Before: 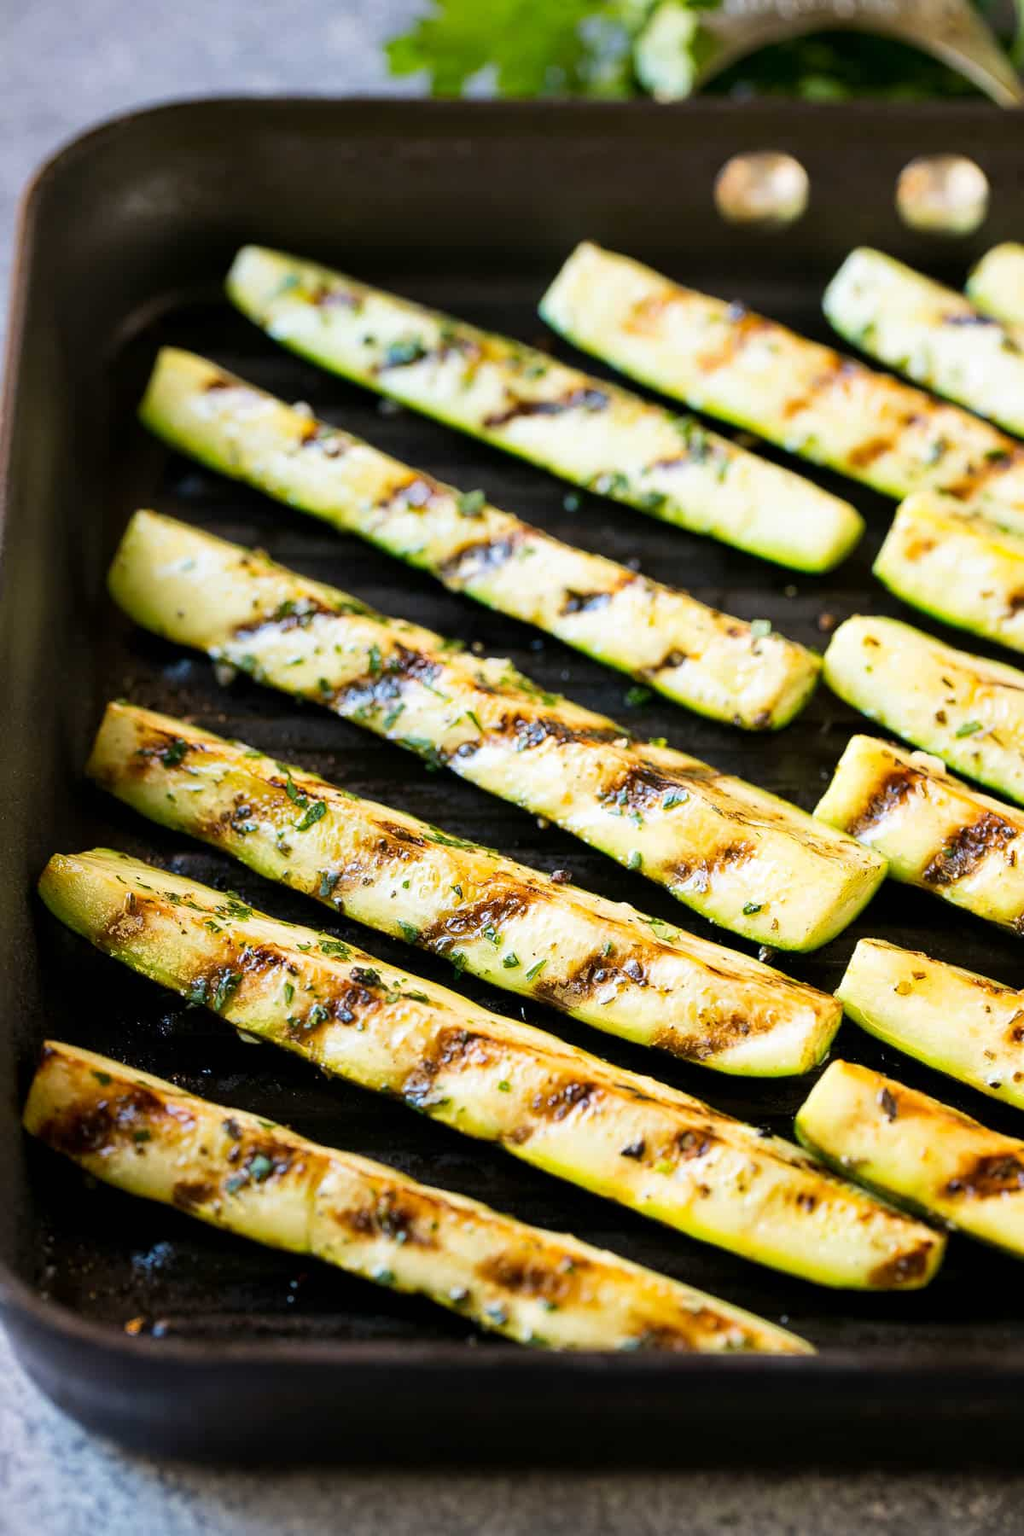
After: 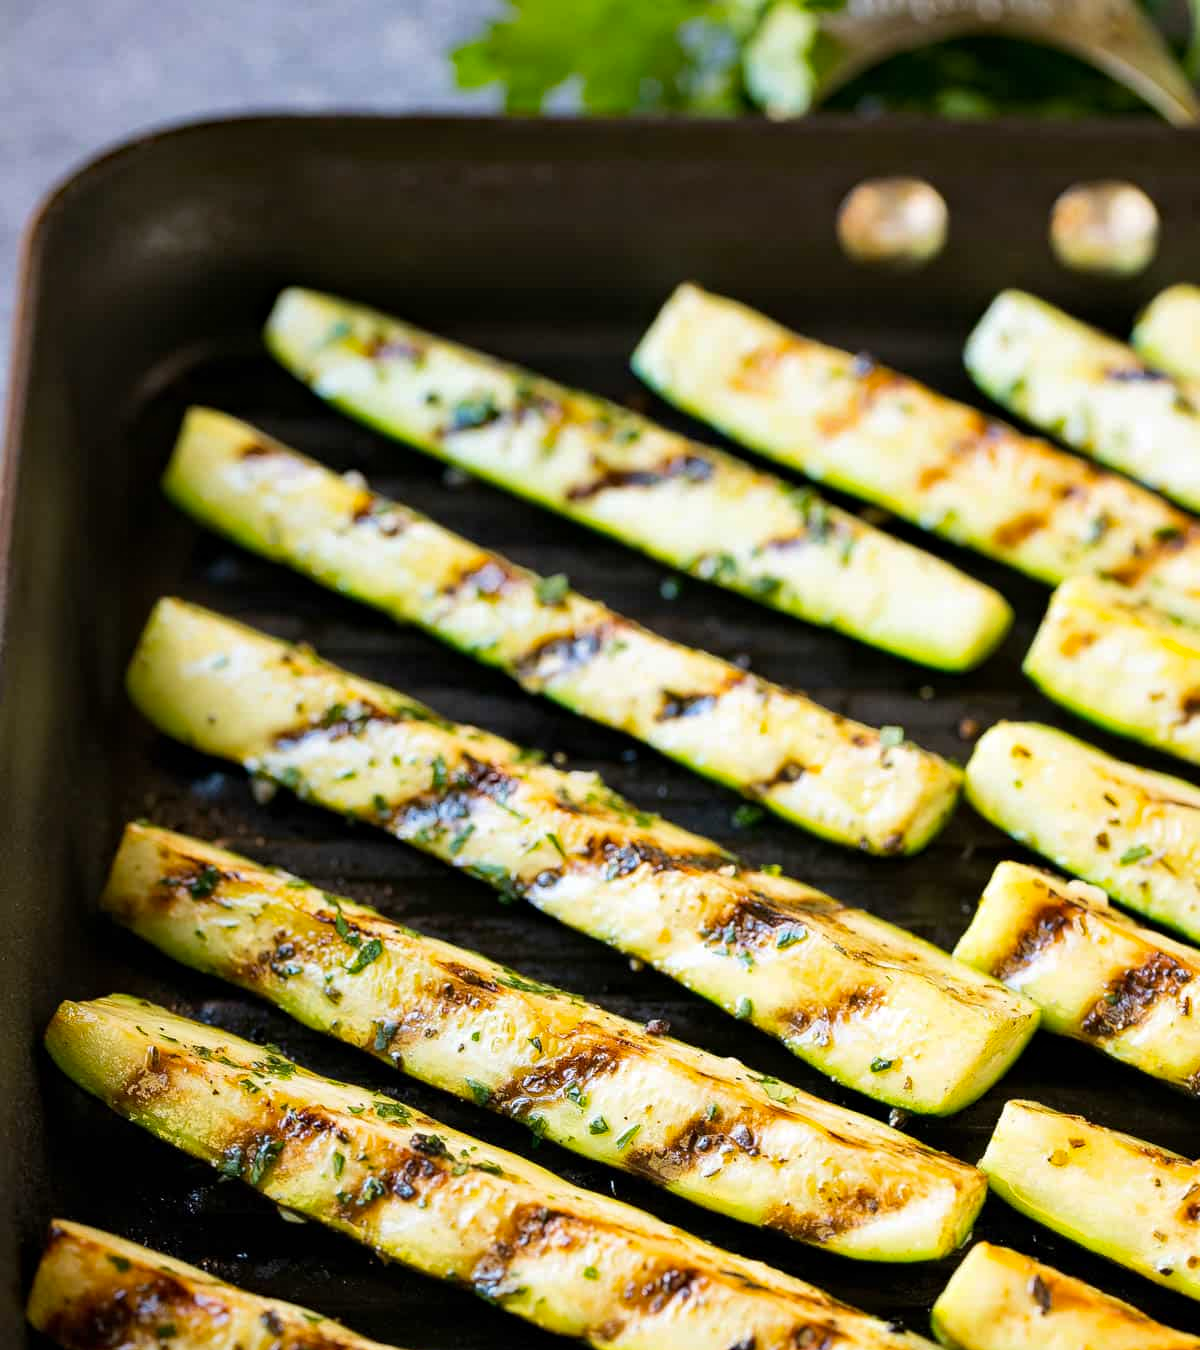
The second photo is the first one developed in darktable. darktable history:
haze removal: compatibility mode true, adaptive false
crop: bottom 24.988%
